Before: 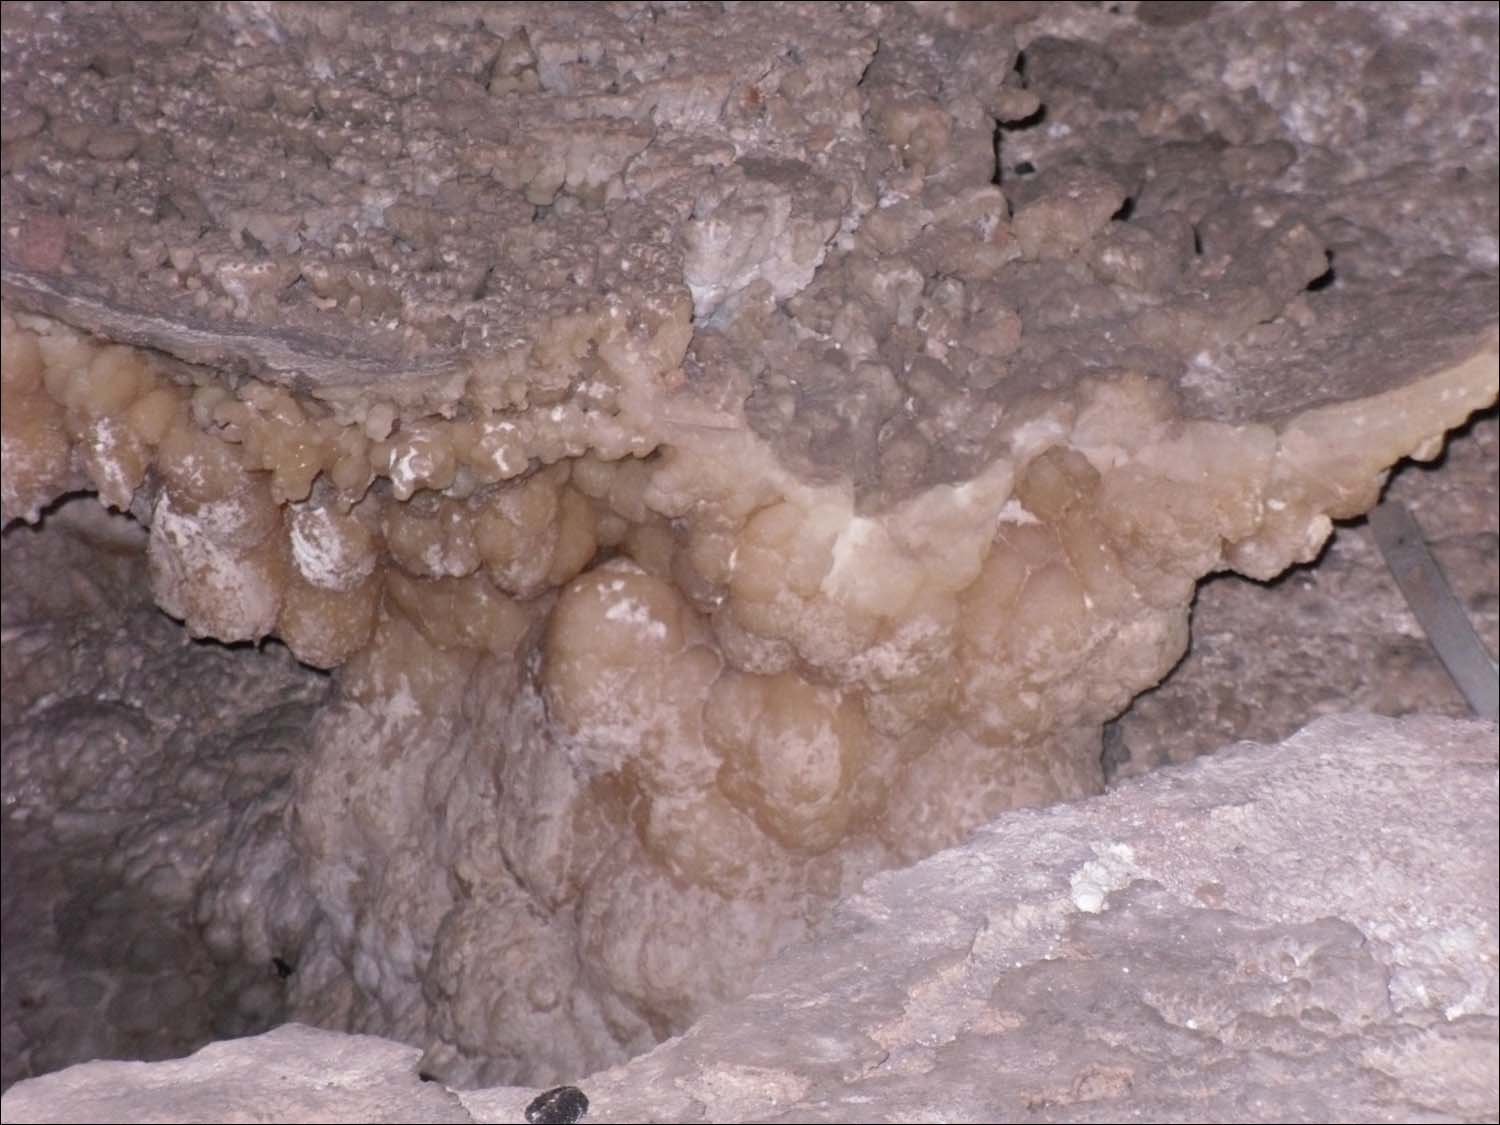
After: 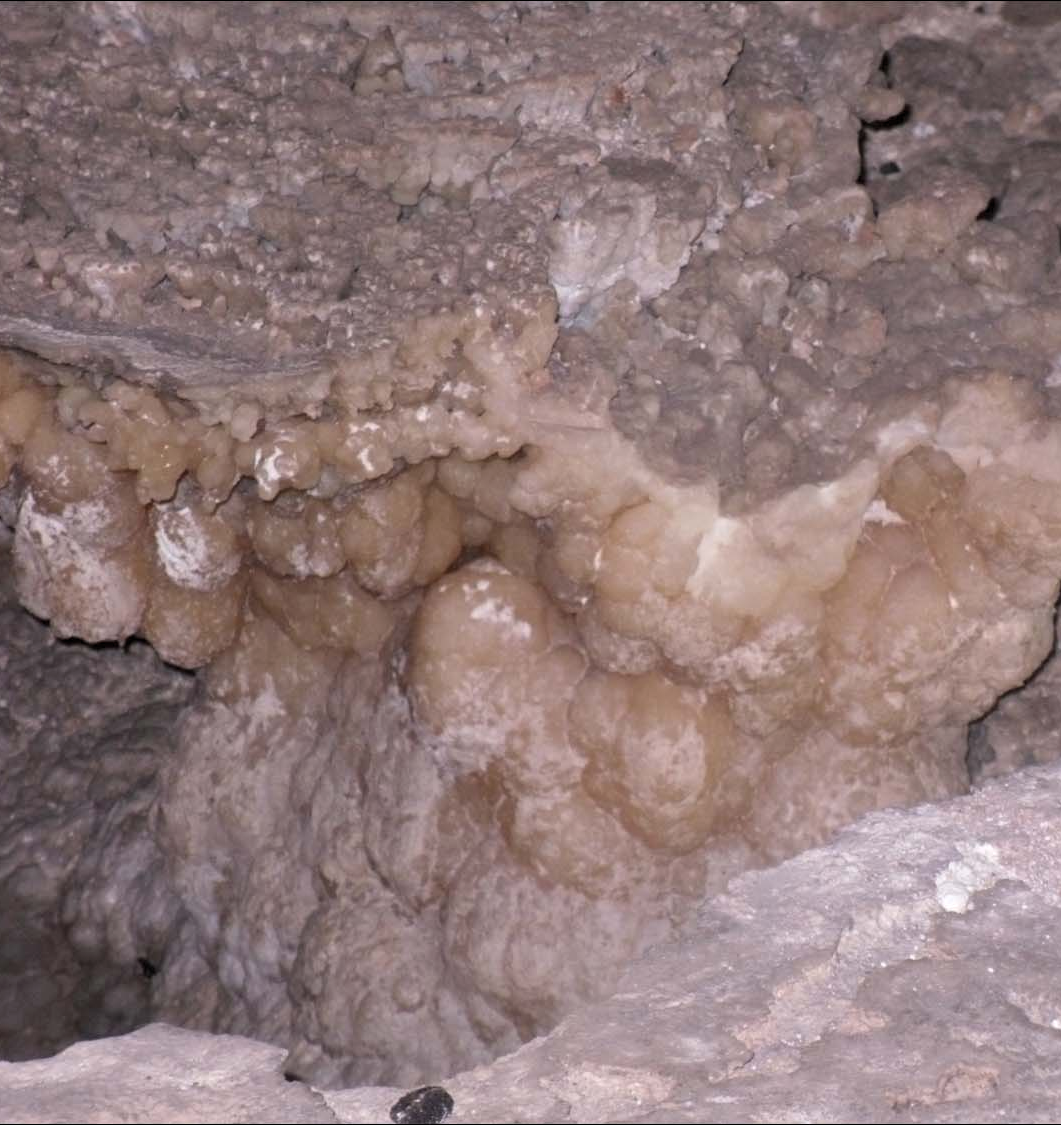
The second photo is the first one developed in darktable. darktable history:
crop and rotate: left 9.061%, right 20.142%
levels: levels [0.026, 0.507, 0.987]
